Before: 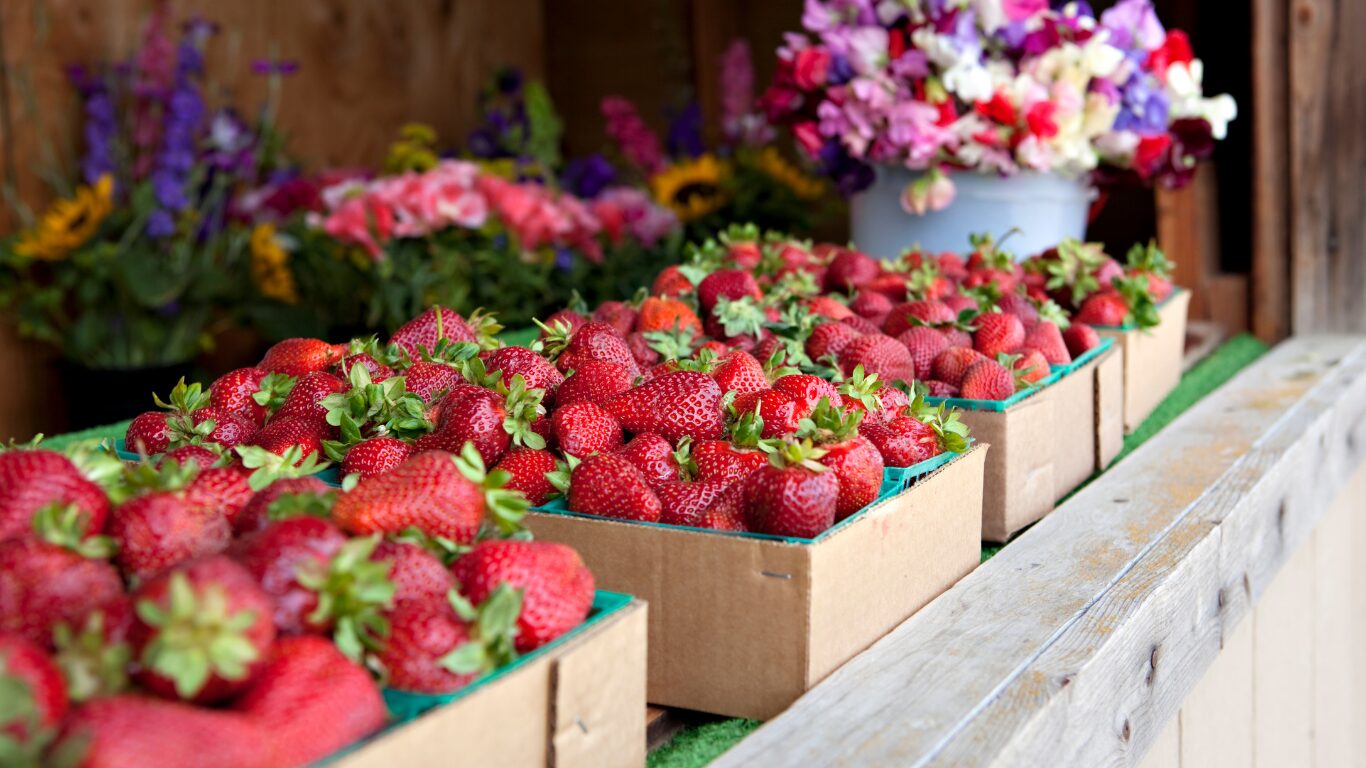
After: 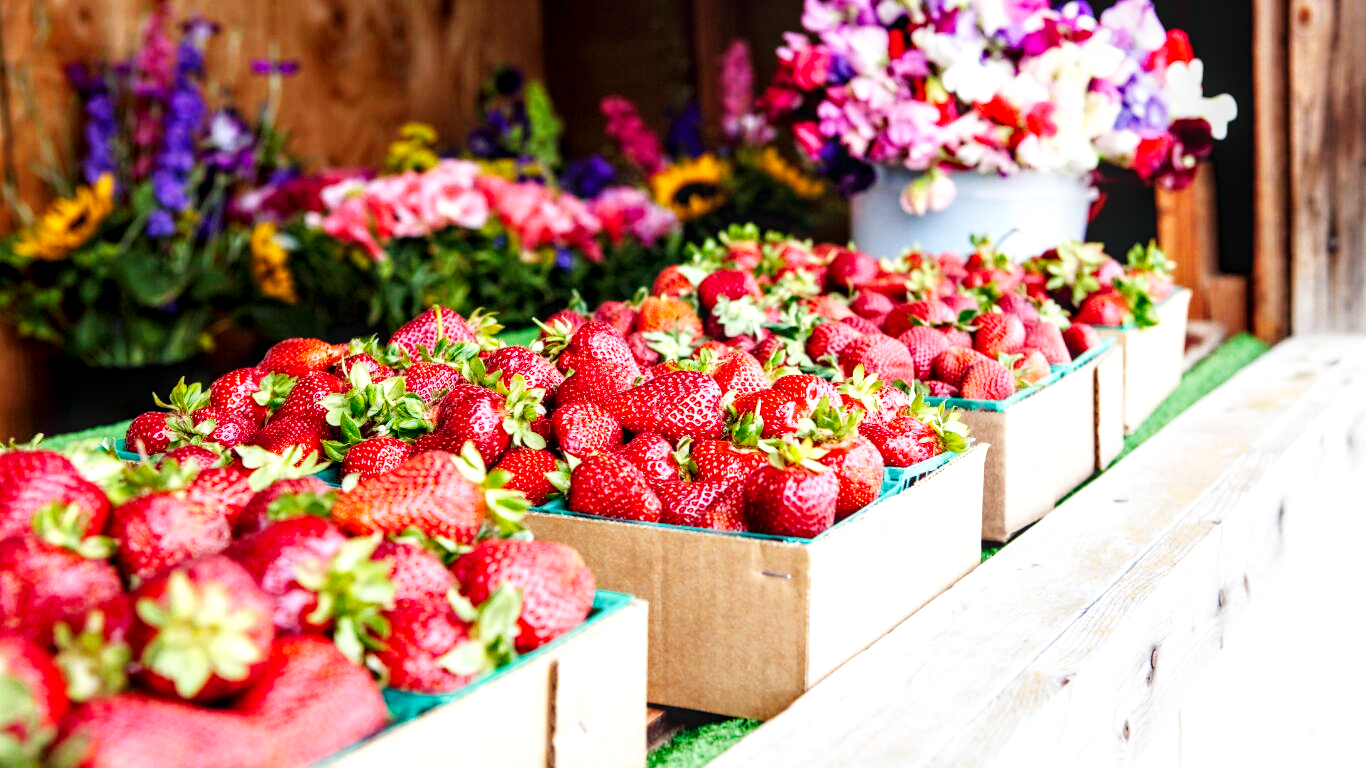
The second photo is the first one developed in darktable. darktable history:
local contrast: highlights 62%, detail 143%, midtone range 0.428
base curve: curves: ch0 [(0, 0.003) (0.001, 0.002) (0.006, 0.004) (0.02, 0.022) (0.048, 0.086) (0.094, 0.234) (0.162, 0.431) (0.258, 0.629) (0.385, 0.8) (0.548, 0.918) (0.751, 0.988) (1, 1)], preserve colors none
